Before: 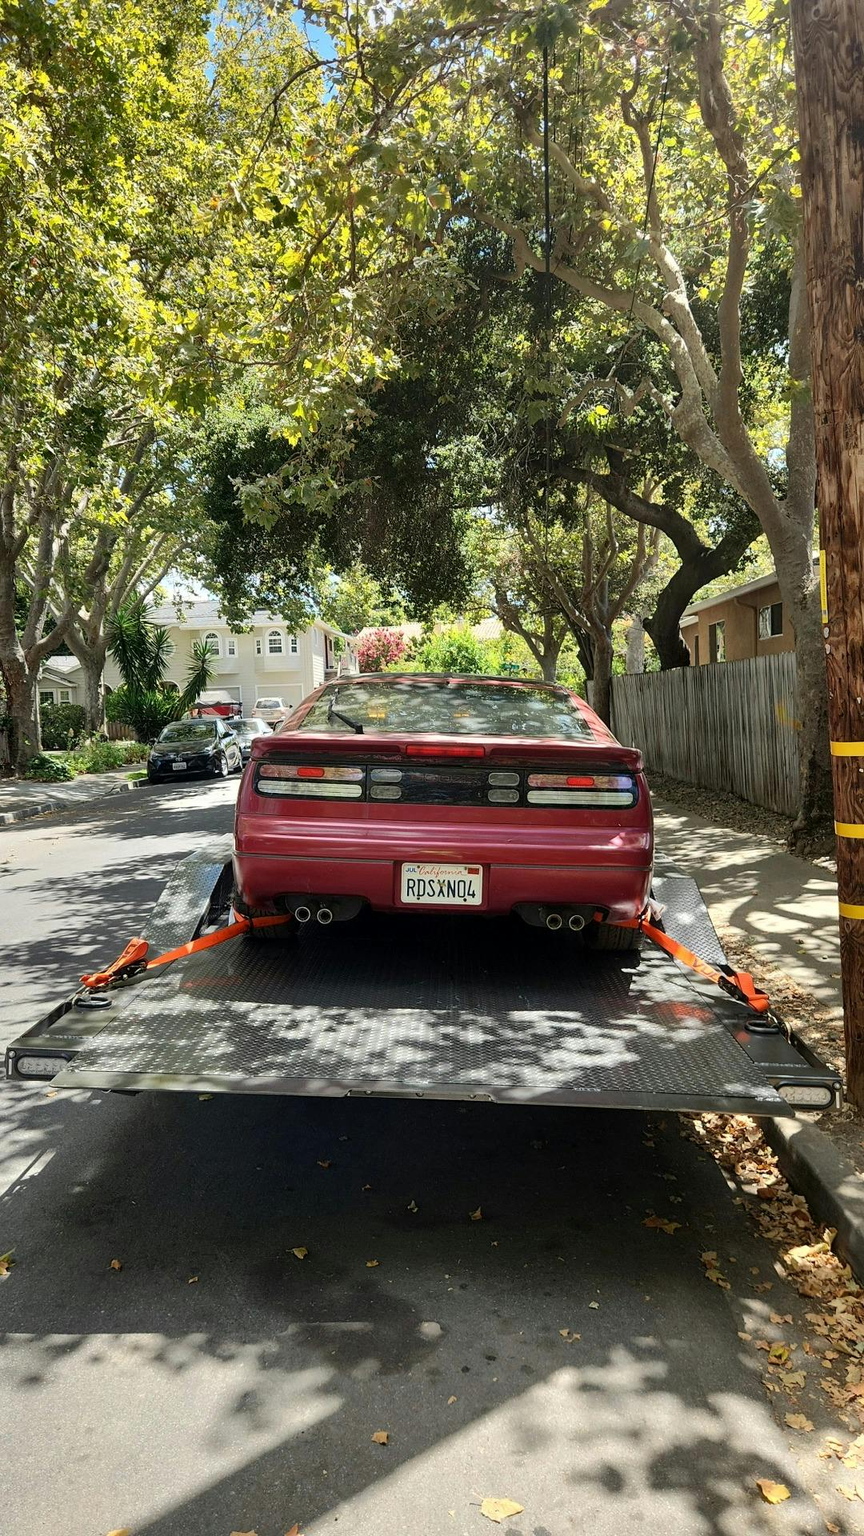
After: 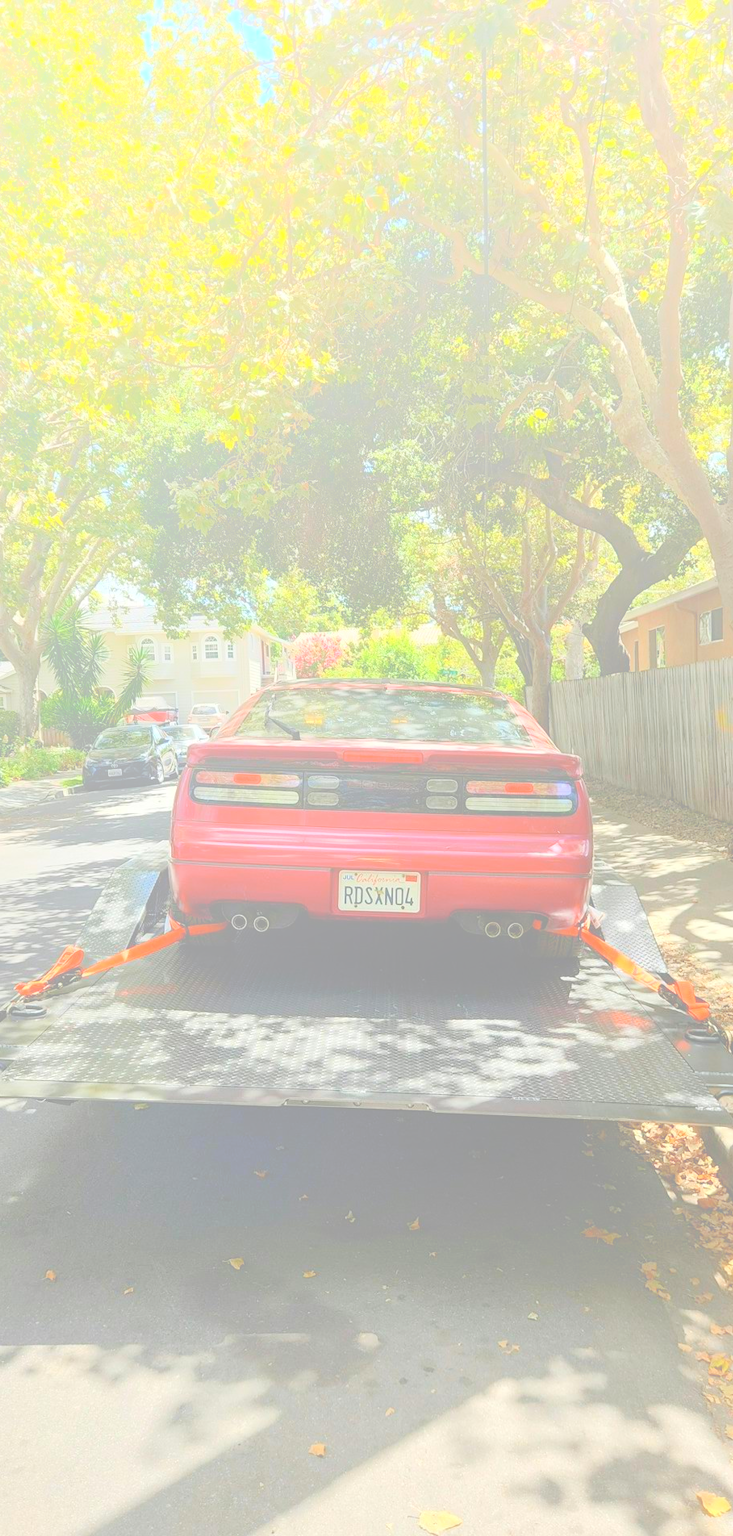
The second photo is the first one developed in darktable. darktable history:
crop: left 7.598%, right 7.873%
bloom: size 85%, threshold 5%, strength 85%
